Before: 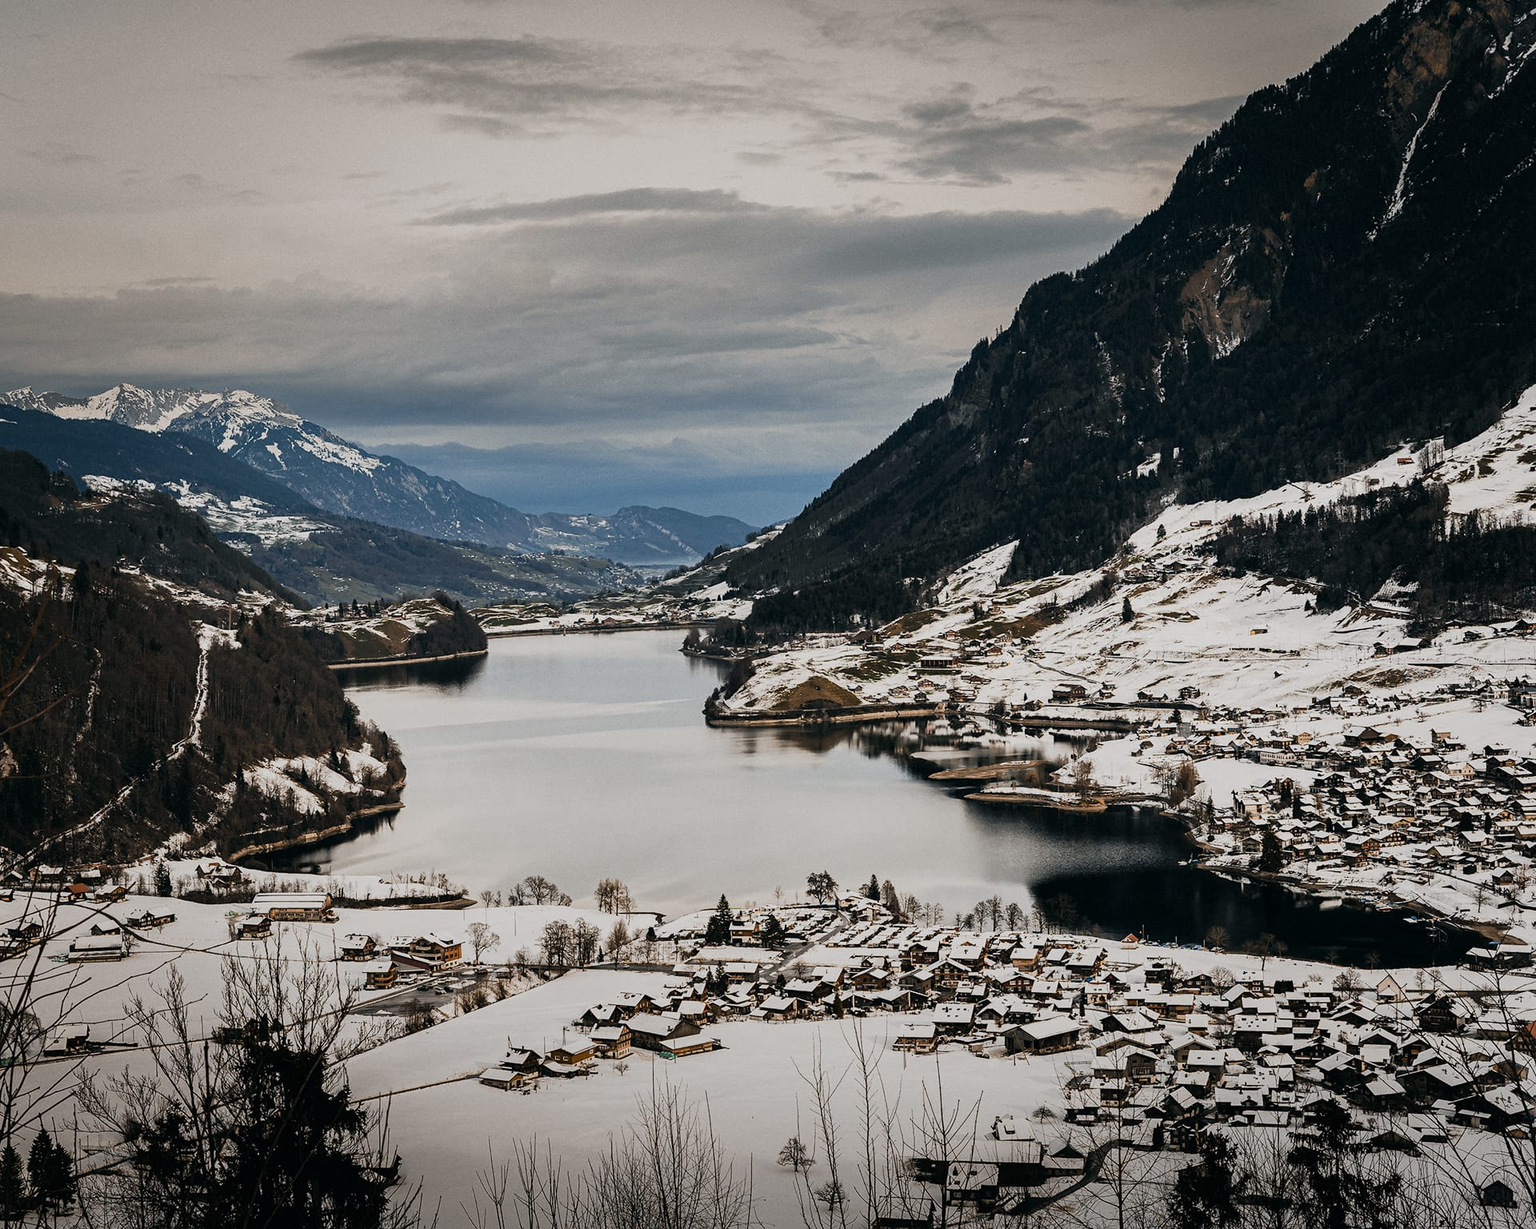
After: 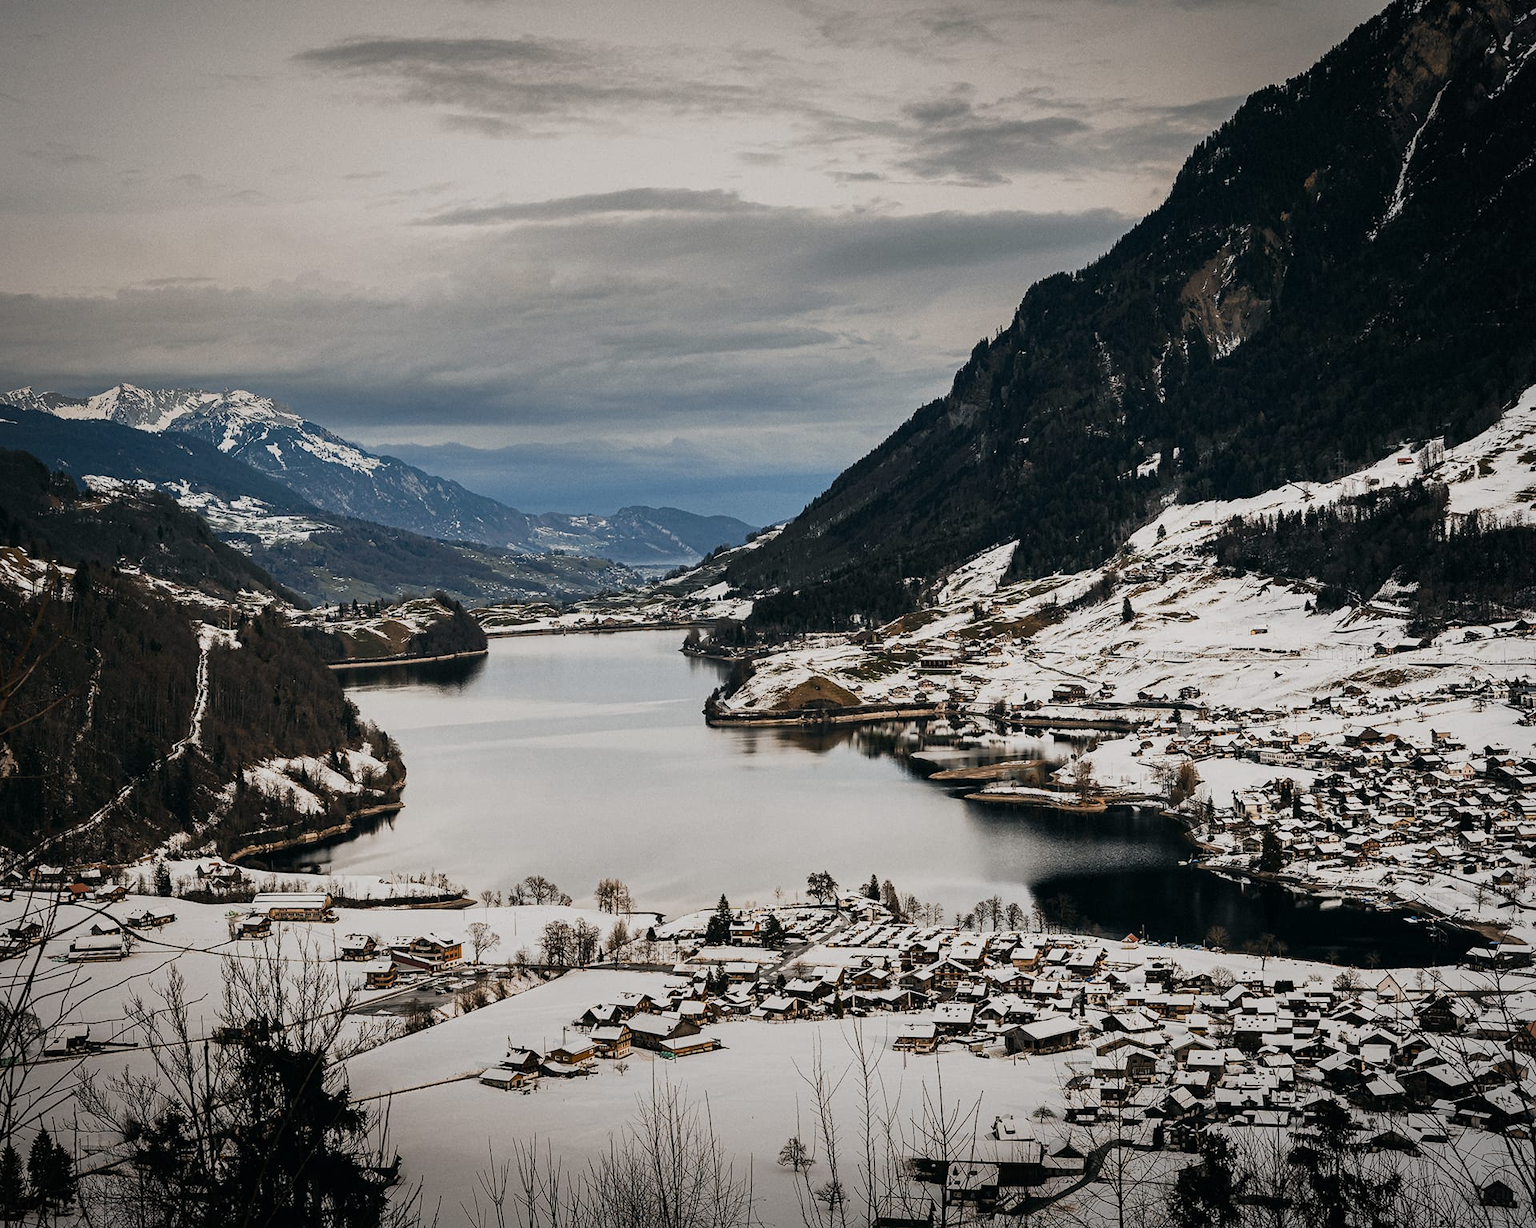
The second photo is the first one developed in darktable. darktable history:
vignetting: fall-off start 92.14%
